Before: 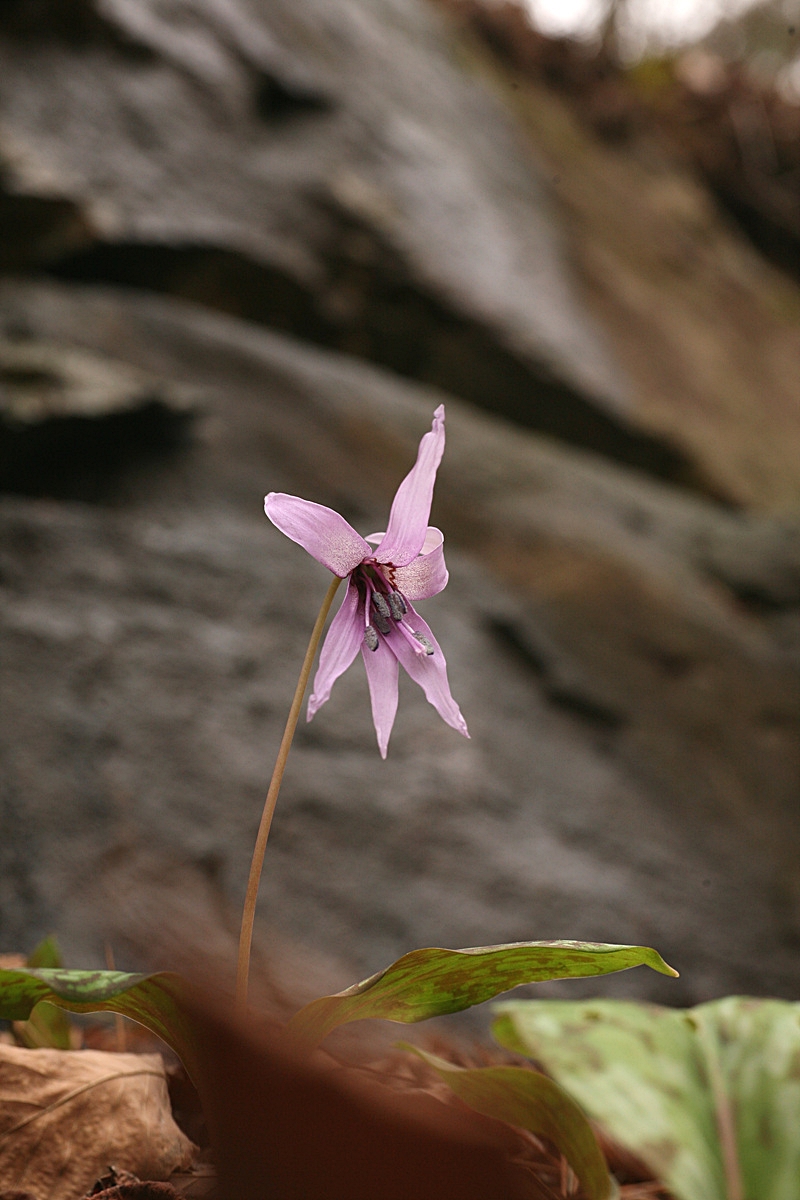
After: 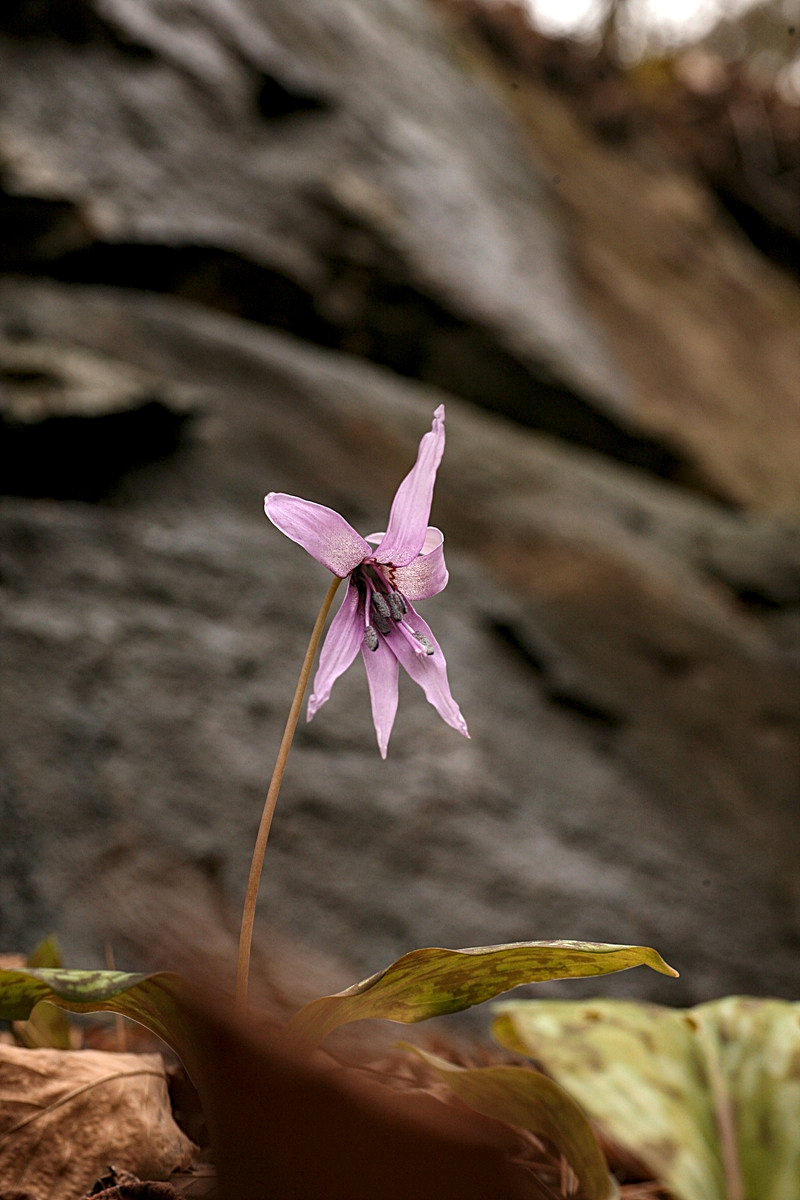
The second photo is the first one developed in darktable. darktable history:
haze removal: compatibility mode true, adaptive false
local contrast: on, module defaults
levels: levels [0.026, 0.507, 0.987]
color zones: curves: ch2 [(0, 0.5) (0.143, 0.5) (0.286, 0.416) (0.429, 0.5) (0.571, 0.5) (0.714, 0.5) (0.857, 0.5) (1, 0.5)]
